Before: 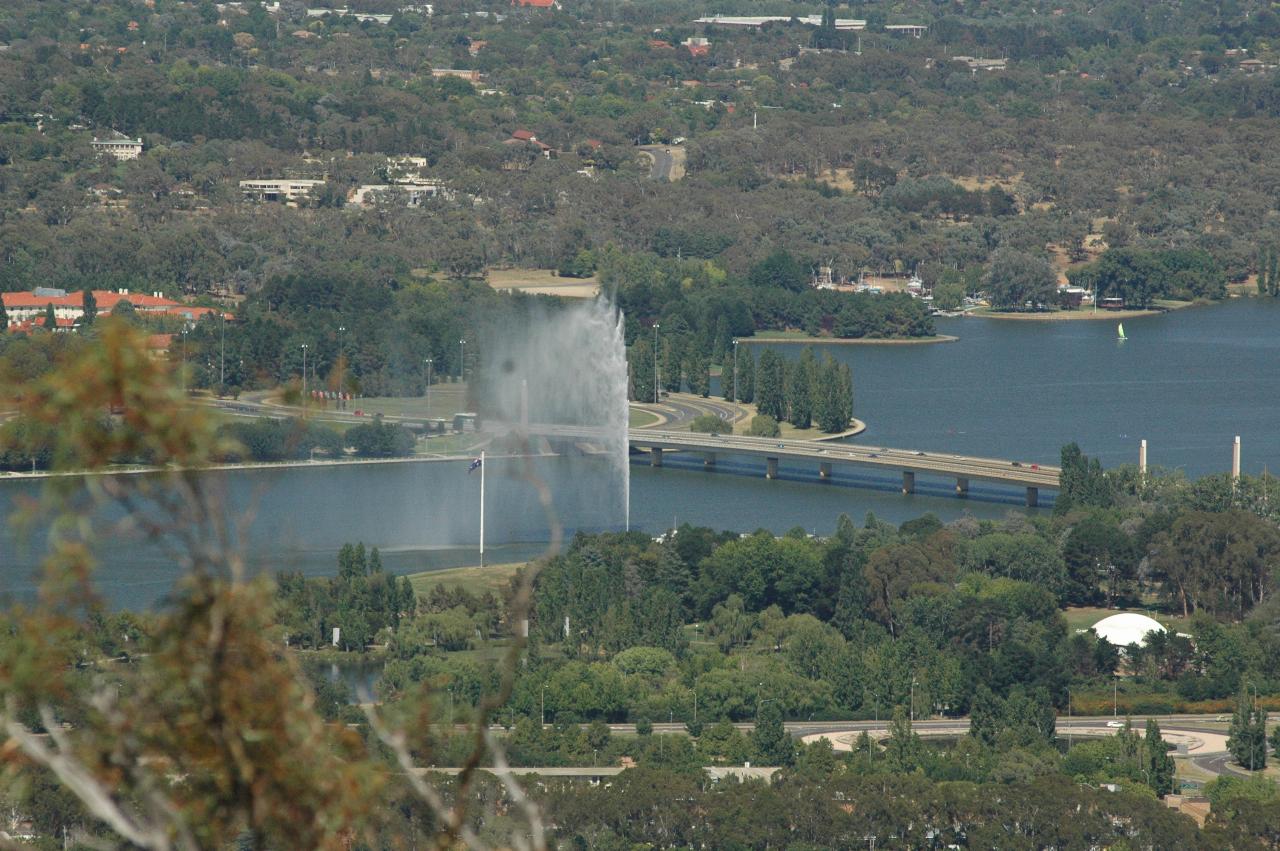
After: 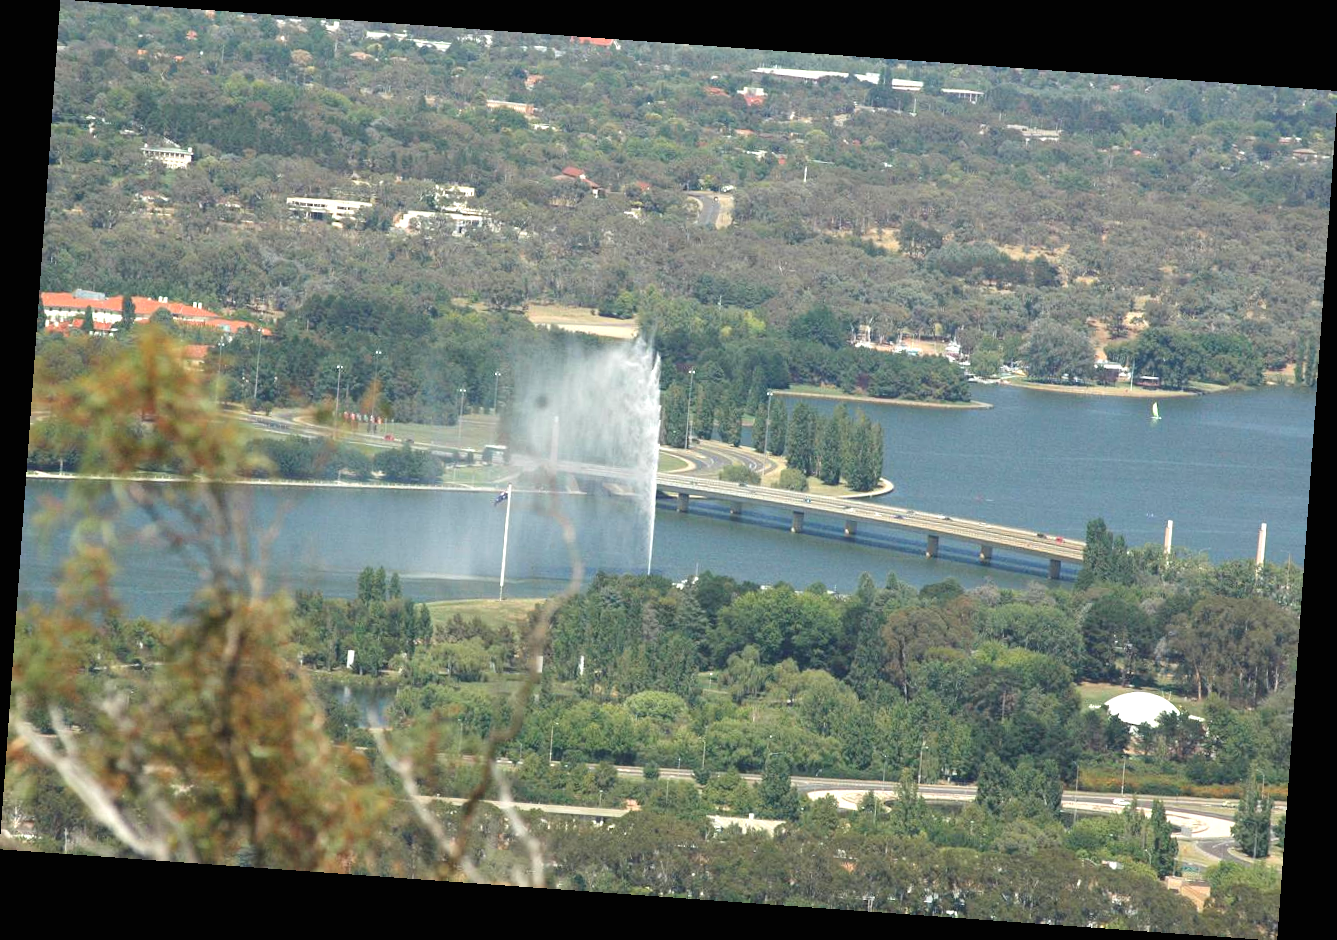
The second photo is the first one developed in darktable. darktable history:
exposure: black level correction 0, exposure 1 EV, compensate exposure bias true, compensate highlight preservation false
rotate and perspective: rotation 4.1°, automatic cropping off
